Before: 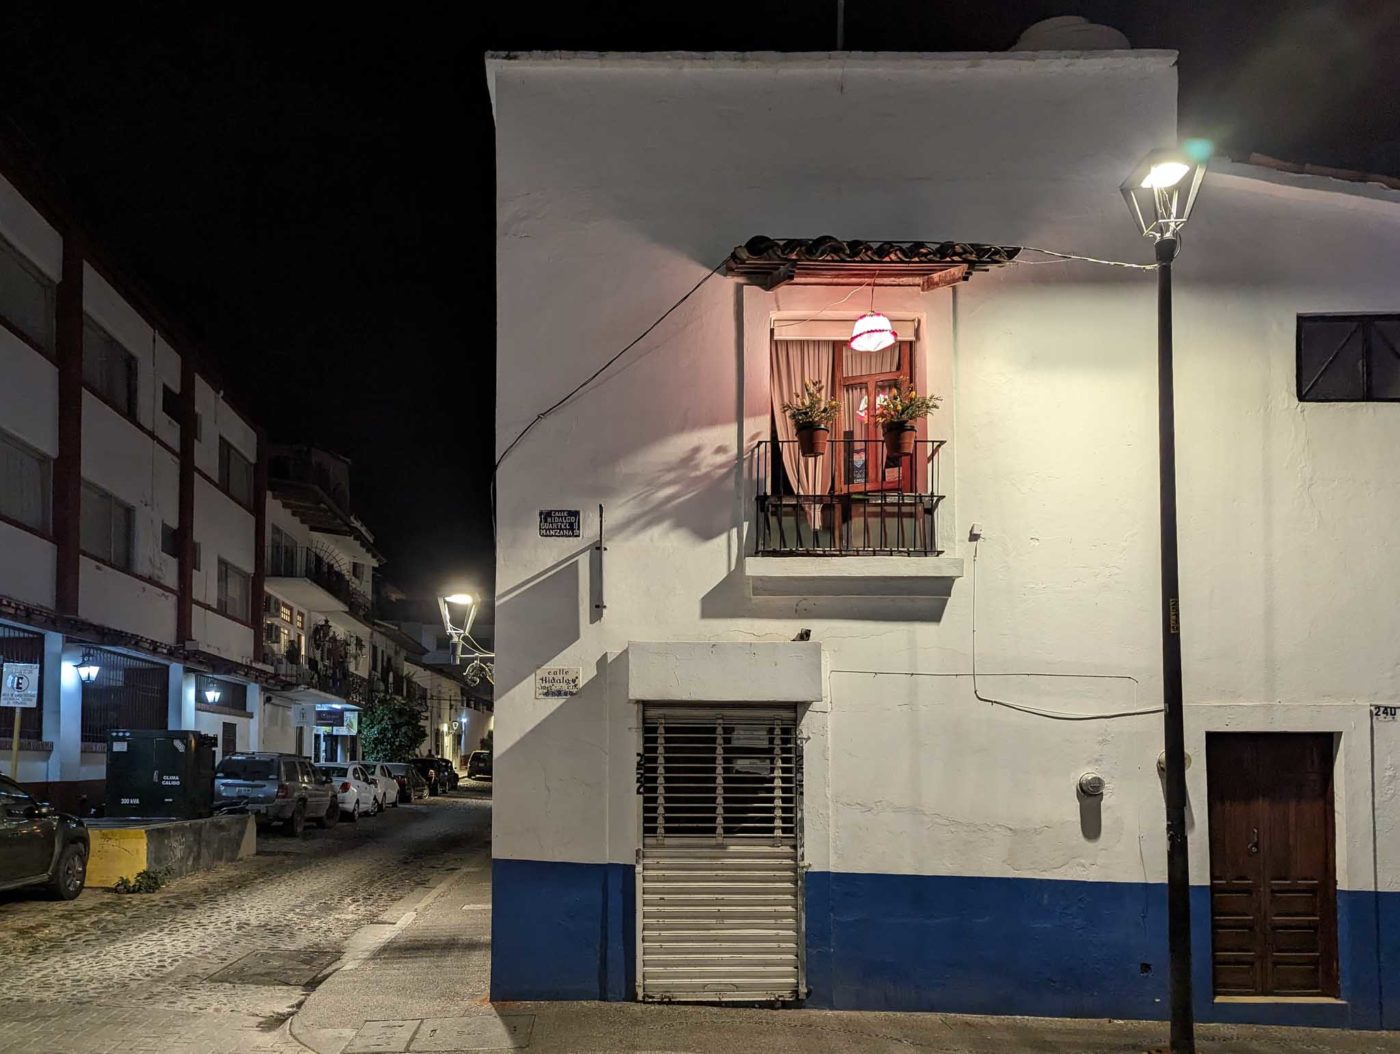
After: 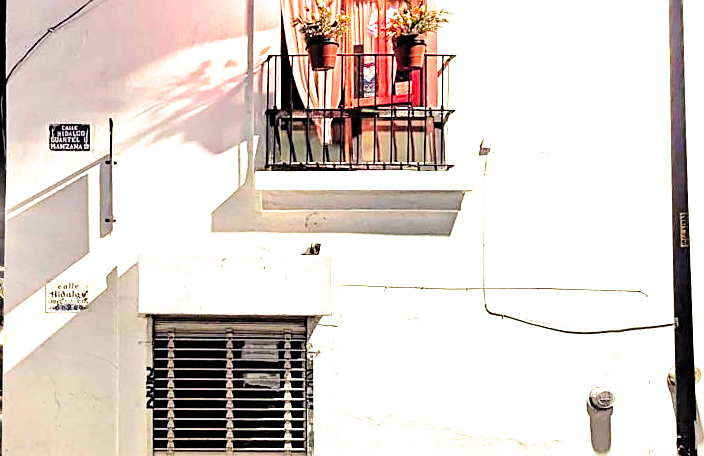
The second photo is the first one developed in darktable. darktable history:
crop: left 35.03%, top 36.625%, right 14.663%, bottom 20.057%
filmic rgb: black relative exposure -8.7 EV, white relative exposure 2.7 EV, threshold 3 EV, target black luminance 0%, hardness 6.25, latitude 75%, contrast 1.325, highlights saturation mix -5%, preserve chrominance no, color science v5 (2021), iterations of high-quality reconstruction 0, enable highlight reconstruction true
exposure: black level correction 0, exposure 1.4 EV, compensate highlight preservation false
color correction: saturation 1.34
contrast brightness saturation: brightness 0.28
sharpen: on, module defaults
color balance: gamma [0.9, 0.988, 0.975, 1.025], gain [1.05, 1, 1, 1]
